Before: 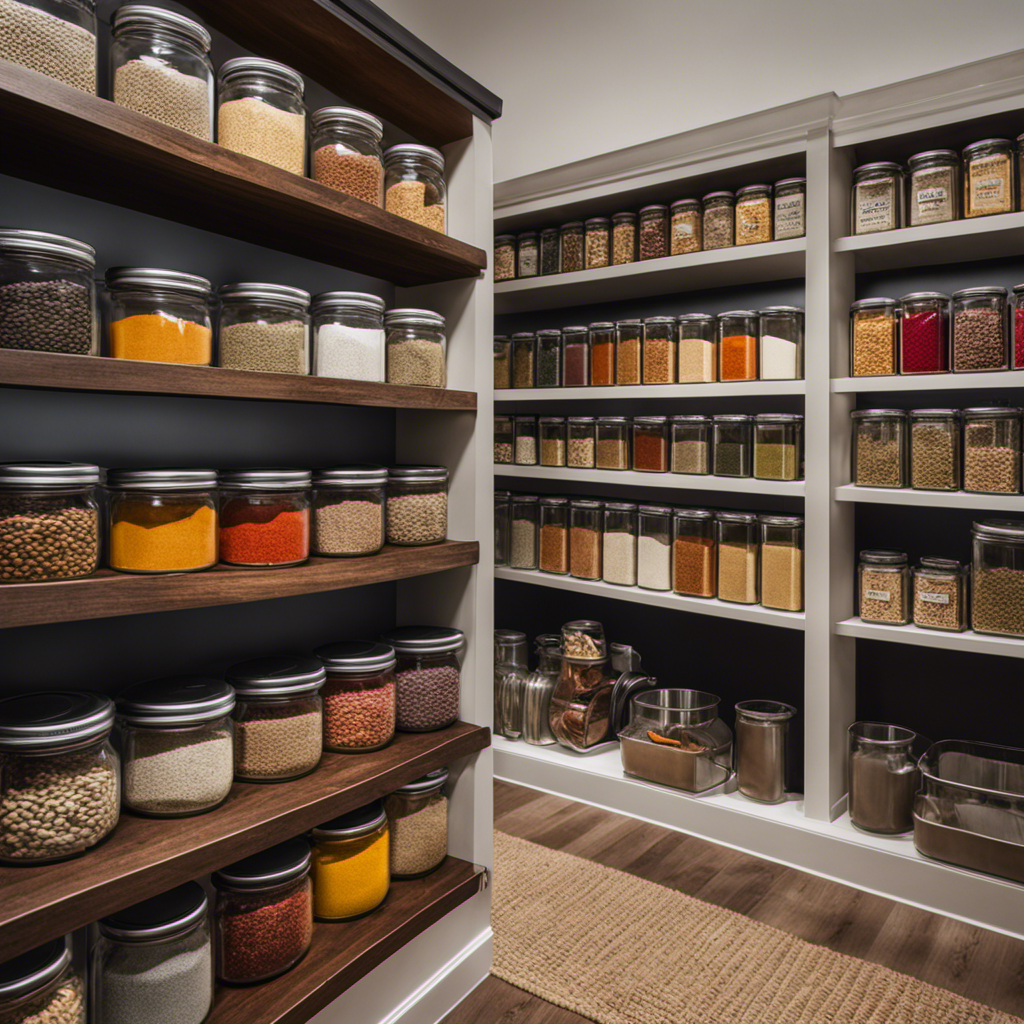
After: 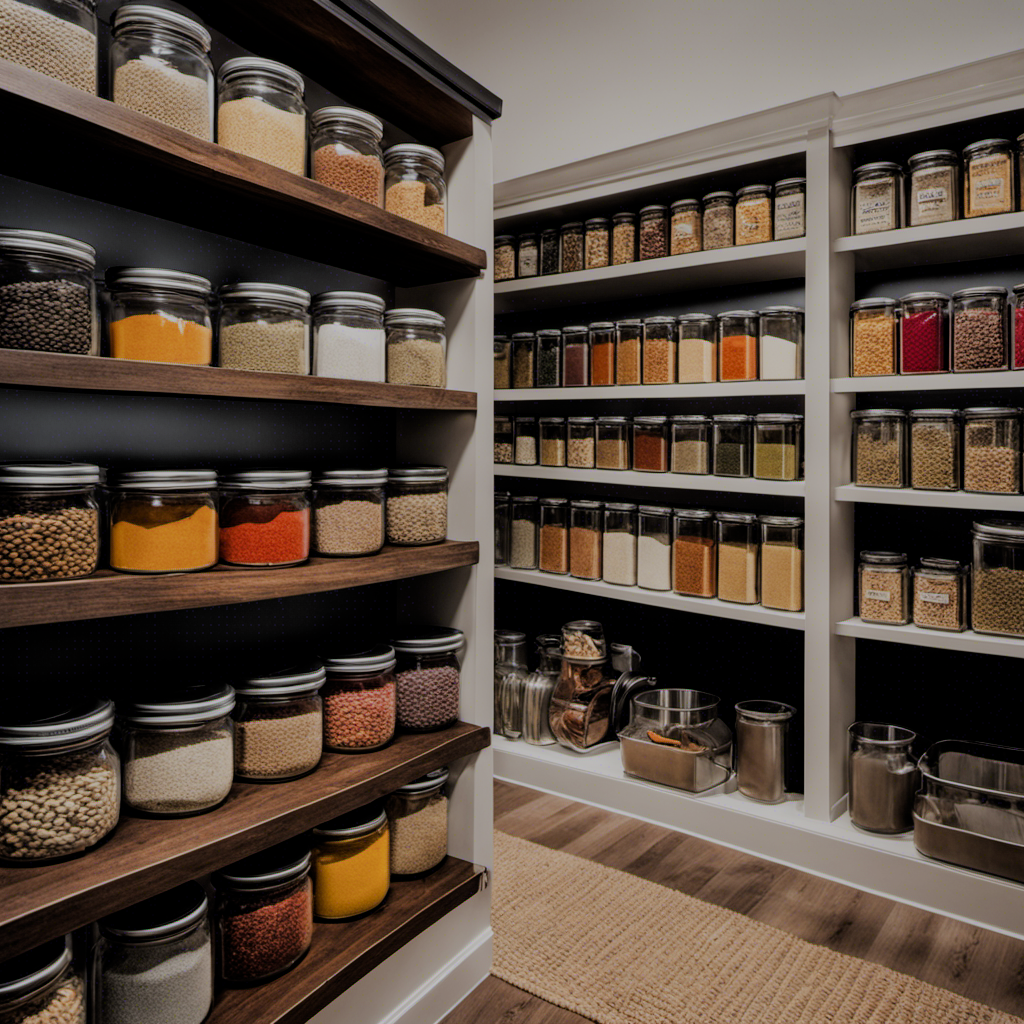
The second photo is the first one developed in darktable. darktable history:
filmic rgb: middle gray luminance 18.19%, black relative exposure -7.51 EV, white relative exposure 8.44 EV, target black luminance 0%, hardness 2.23, latitude 19.05%, contrast 0.883, highlights saturation mix 4.98%, shadows ↔ highlights balance 10.9%
